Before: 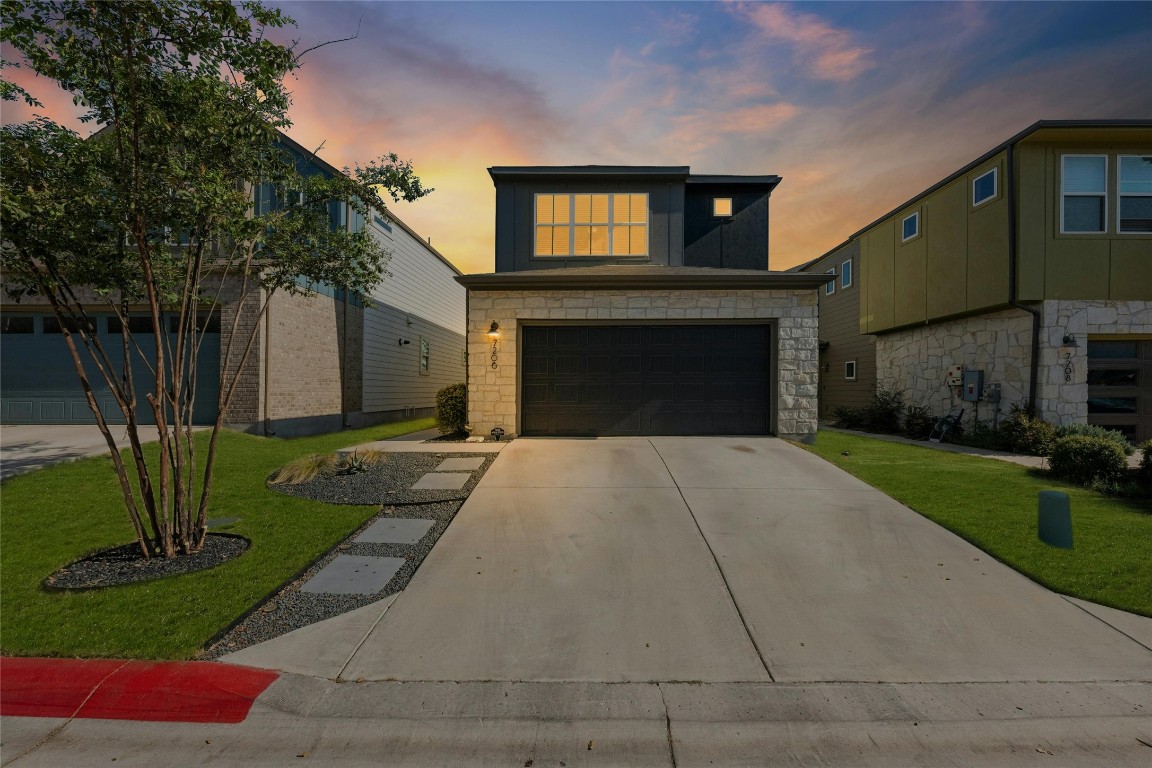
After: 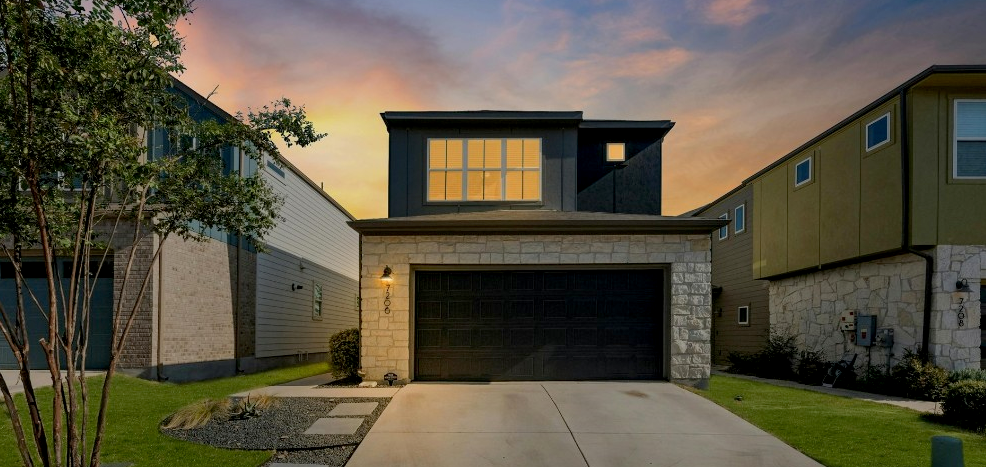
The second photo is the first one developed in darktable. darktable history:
crop and rotate: left 9.342%, top 7.267%, right 4.998%, bottom 31.909%
shadows and highlights: shadows 35.76, highlights -35.03, soften with gaussian
exposure: black level correction 0.005, exposure 0.005 EV, compensate exposure bias true, compensate highlight preservation false
